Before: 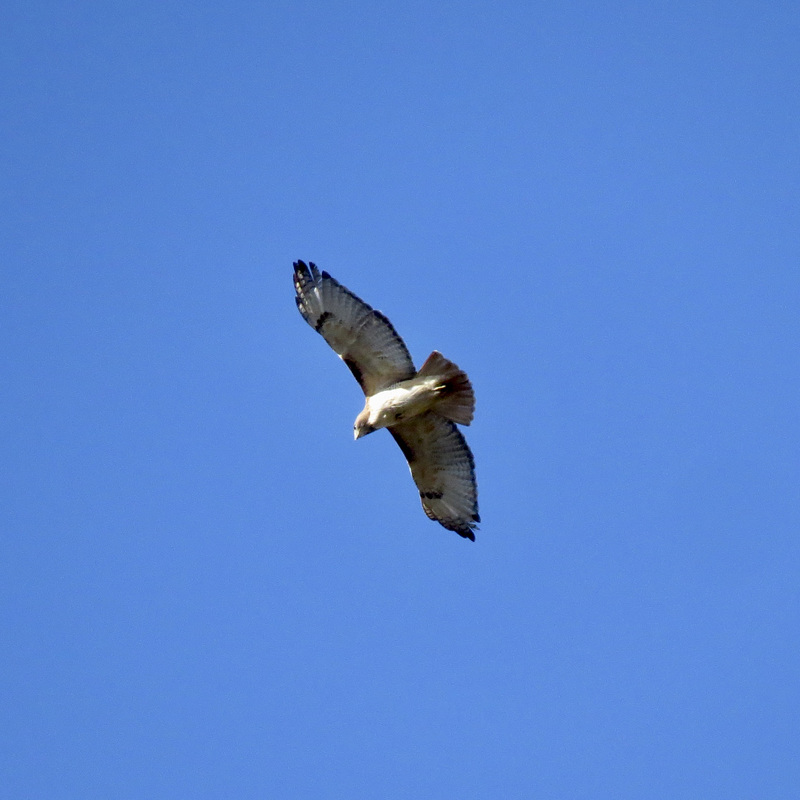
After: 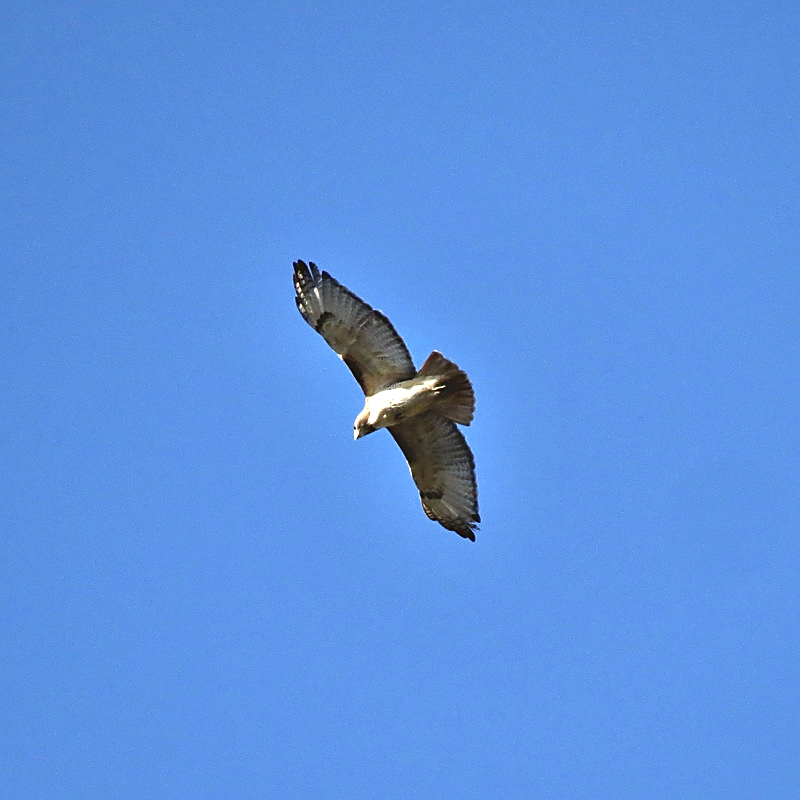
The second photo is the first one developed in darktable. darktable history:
sharpen: on, module defaults
contrast equalizer: octaves 7, y [[0.6 ×6], [0.55 ×6], [0 ×6], [0 ×6], [0 ×6]]
exposure: black level correction -0.04, exposure 0.061 EV, compensate exposure bias true, compensate highlight preservation false
